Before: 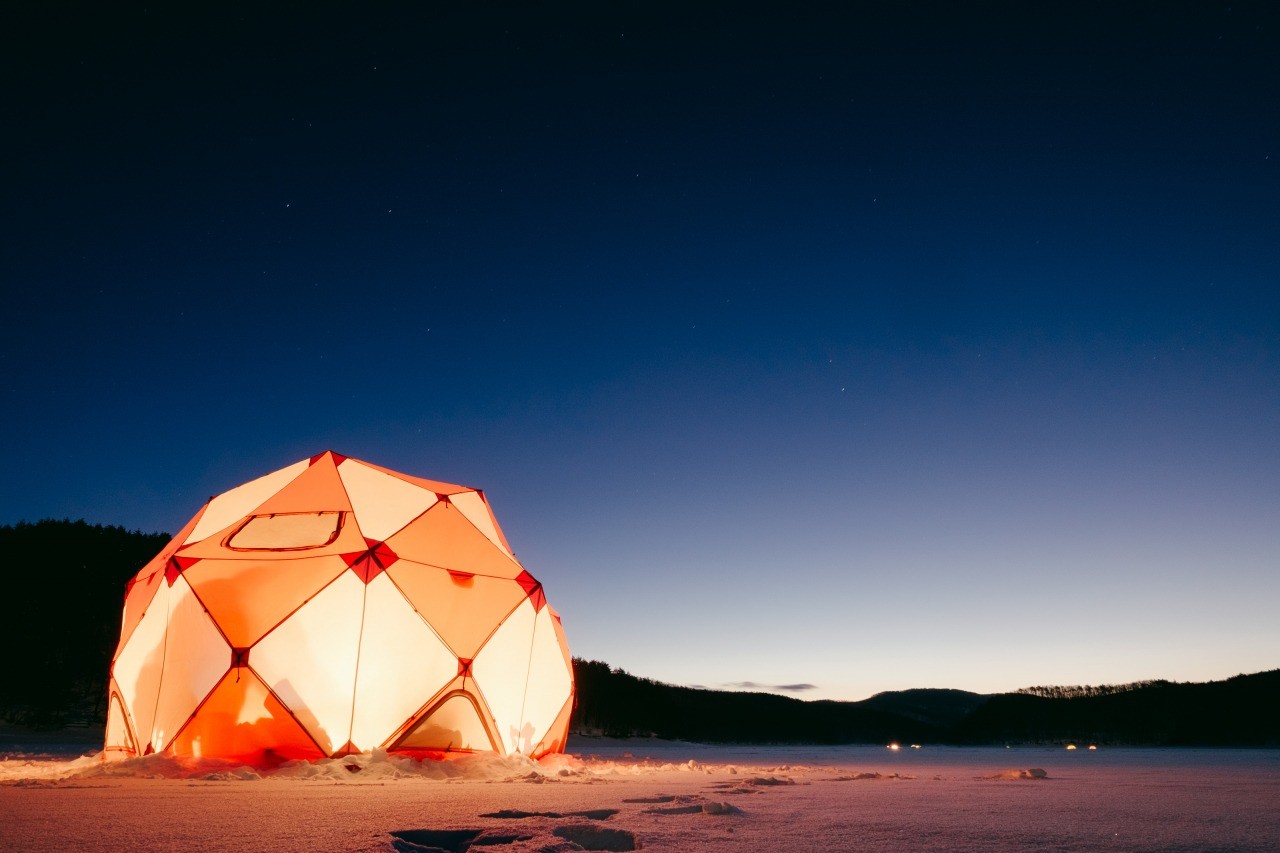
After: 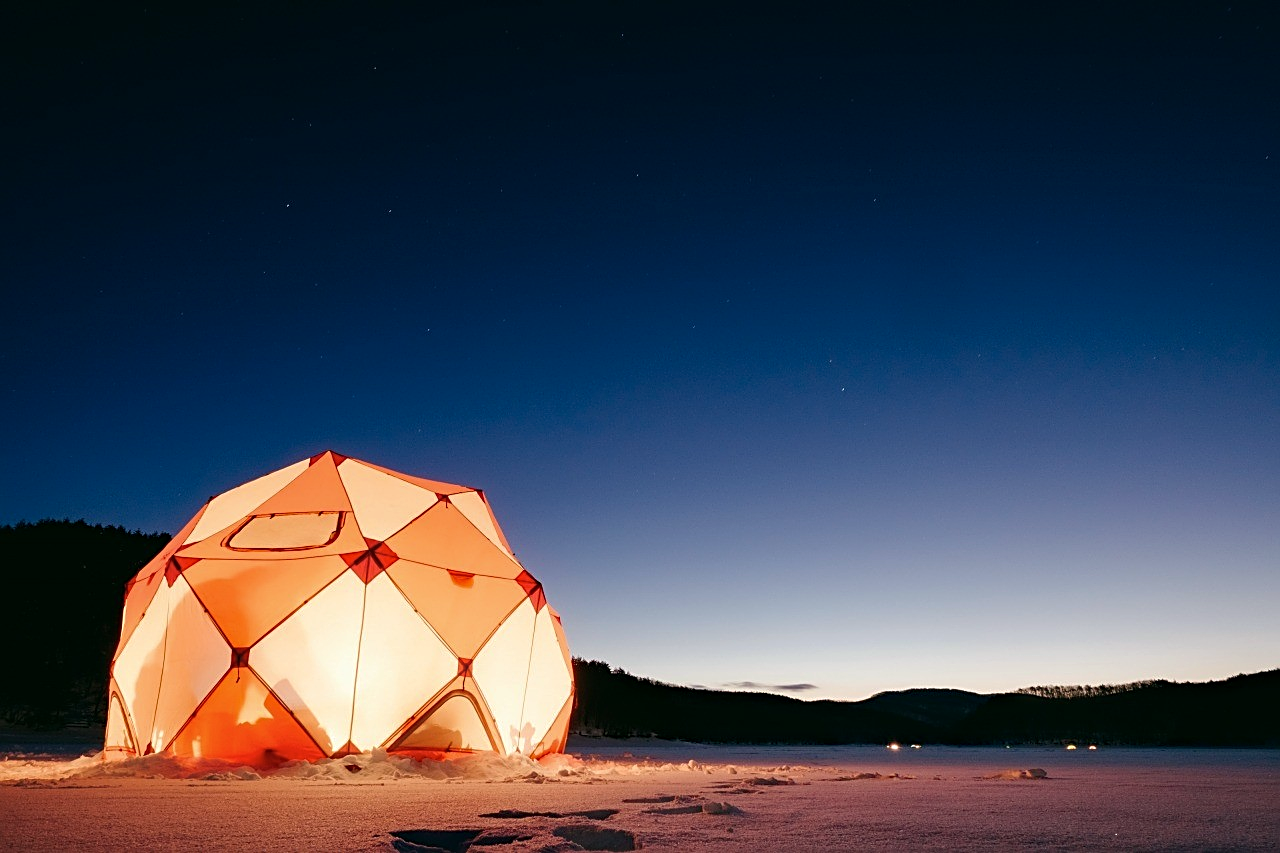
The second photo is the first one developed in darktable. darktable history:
sharpen: amount 0.544
color zones: curves: ch1 [(0, 0.469) (0.001, 0.469) (0.12, 0.446) (0.248, 0.469) (0.5, 0.5) (0.748, 0.5) (0.999, 0.469) (1, 0.469)]
haze removal: compatibility mode true, adaptive false
